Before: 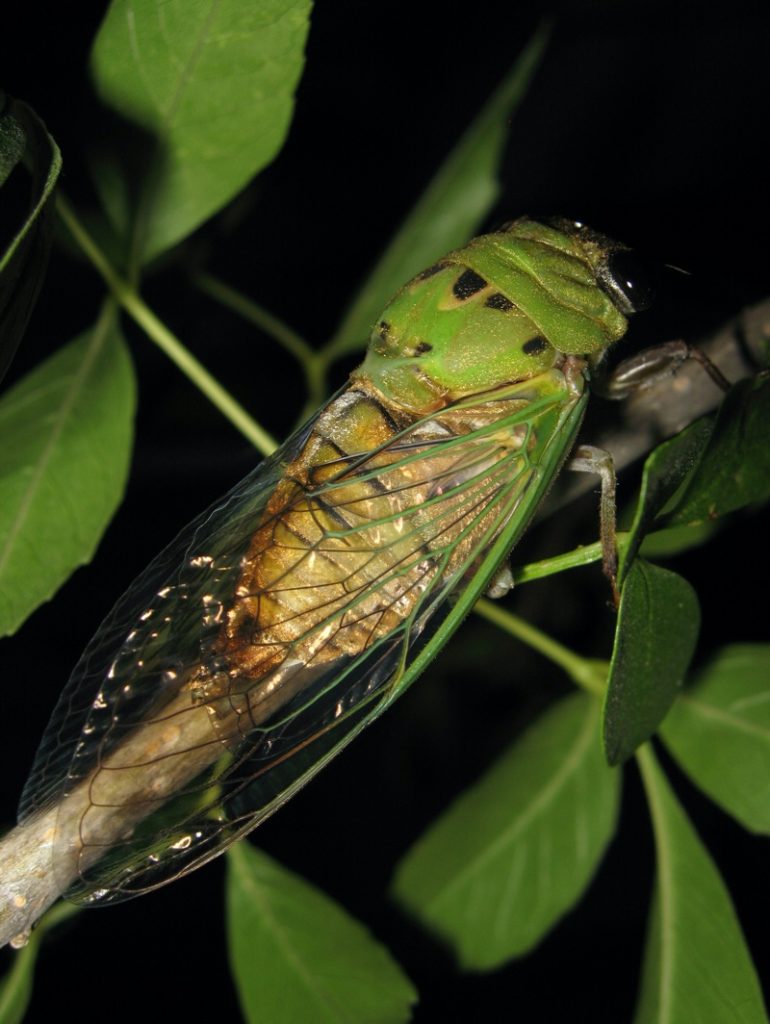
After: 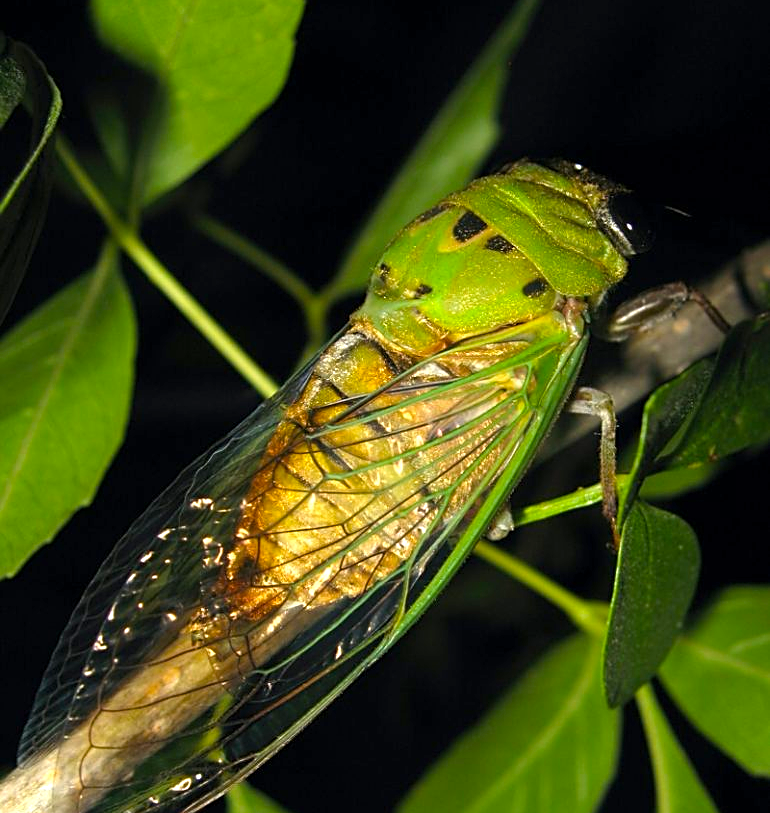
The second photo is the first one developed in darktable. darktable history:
exposure: exposure 0.636 EV, compensate highlight preservation false
sharpen: on, module defaults
color balance rgb: perceptual saturation grading › global saturation 20%, global vibrance 20%
crop and rotate: top 5.667%, bottom 14.937%
